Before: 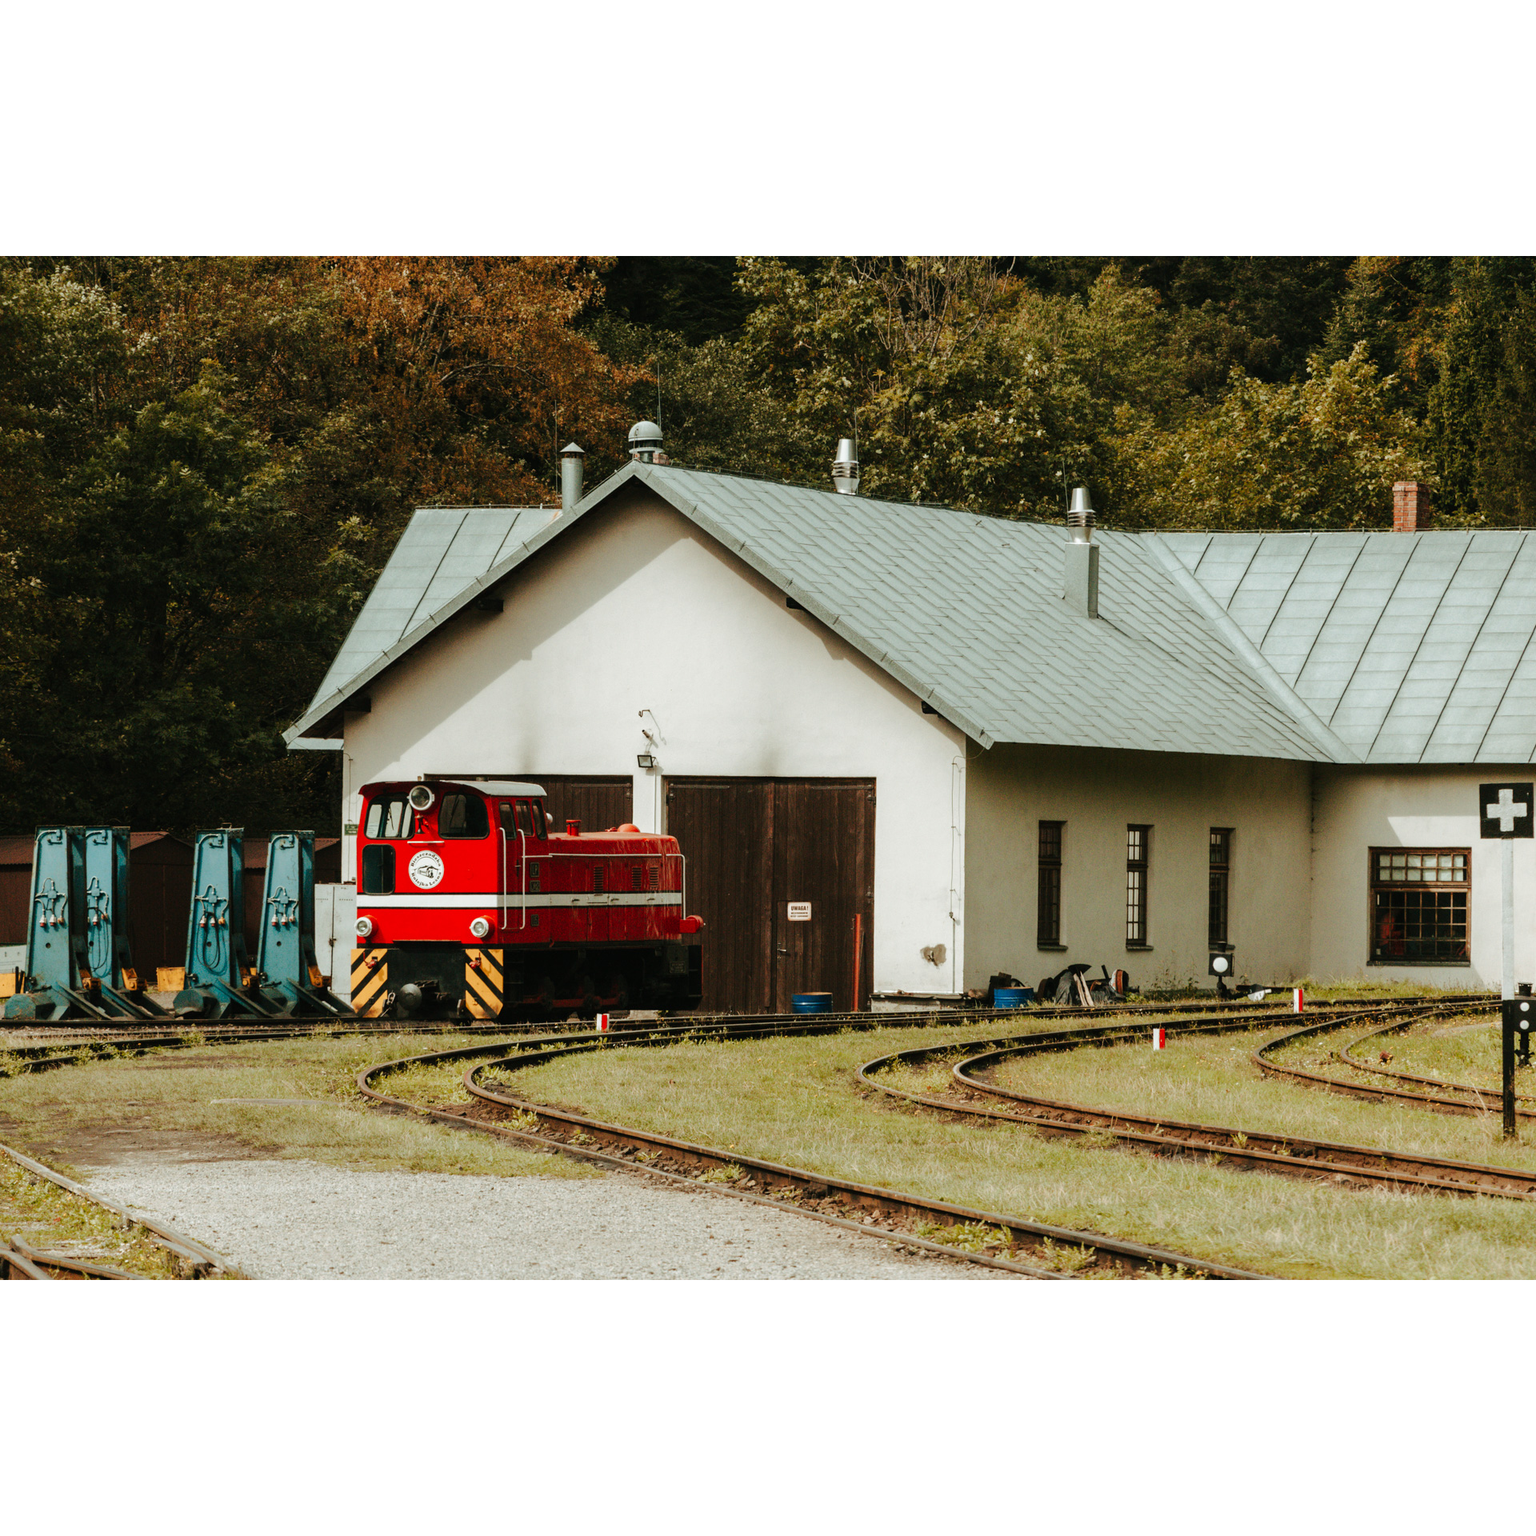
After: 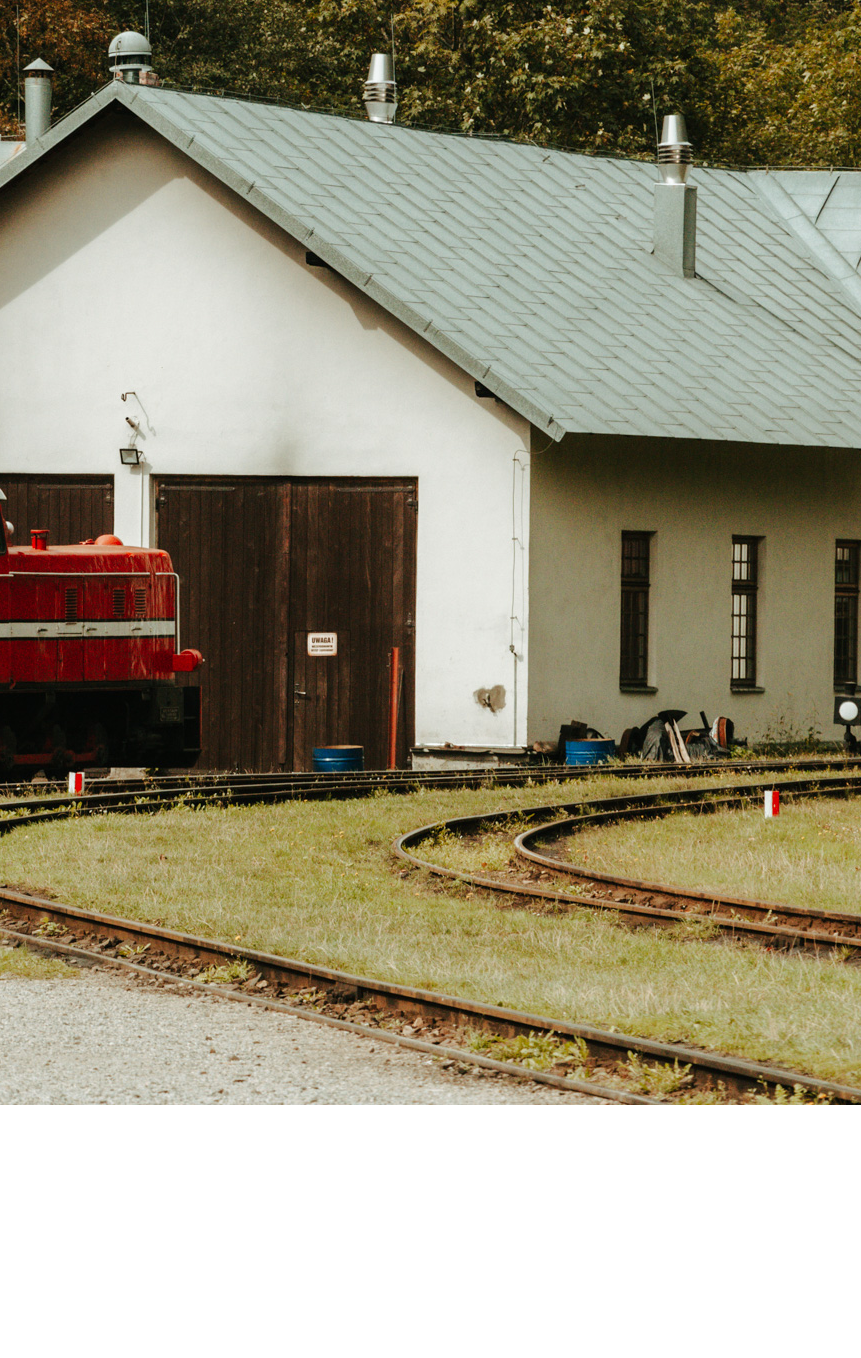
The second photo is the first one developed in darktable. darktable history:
crop: left 35.306%, top 25.826%, right 19.811%, bottom 3.4%
